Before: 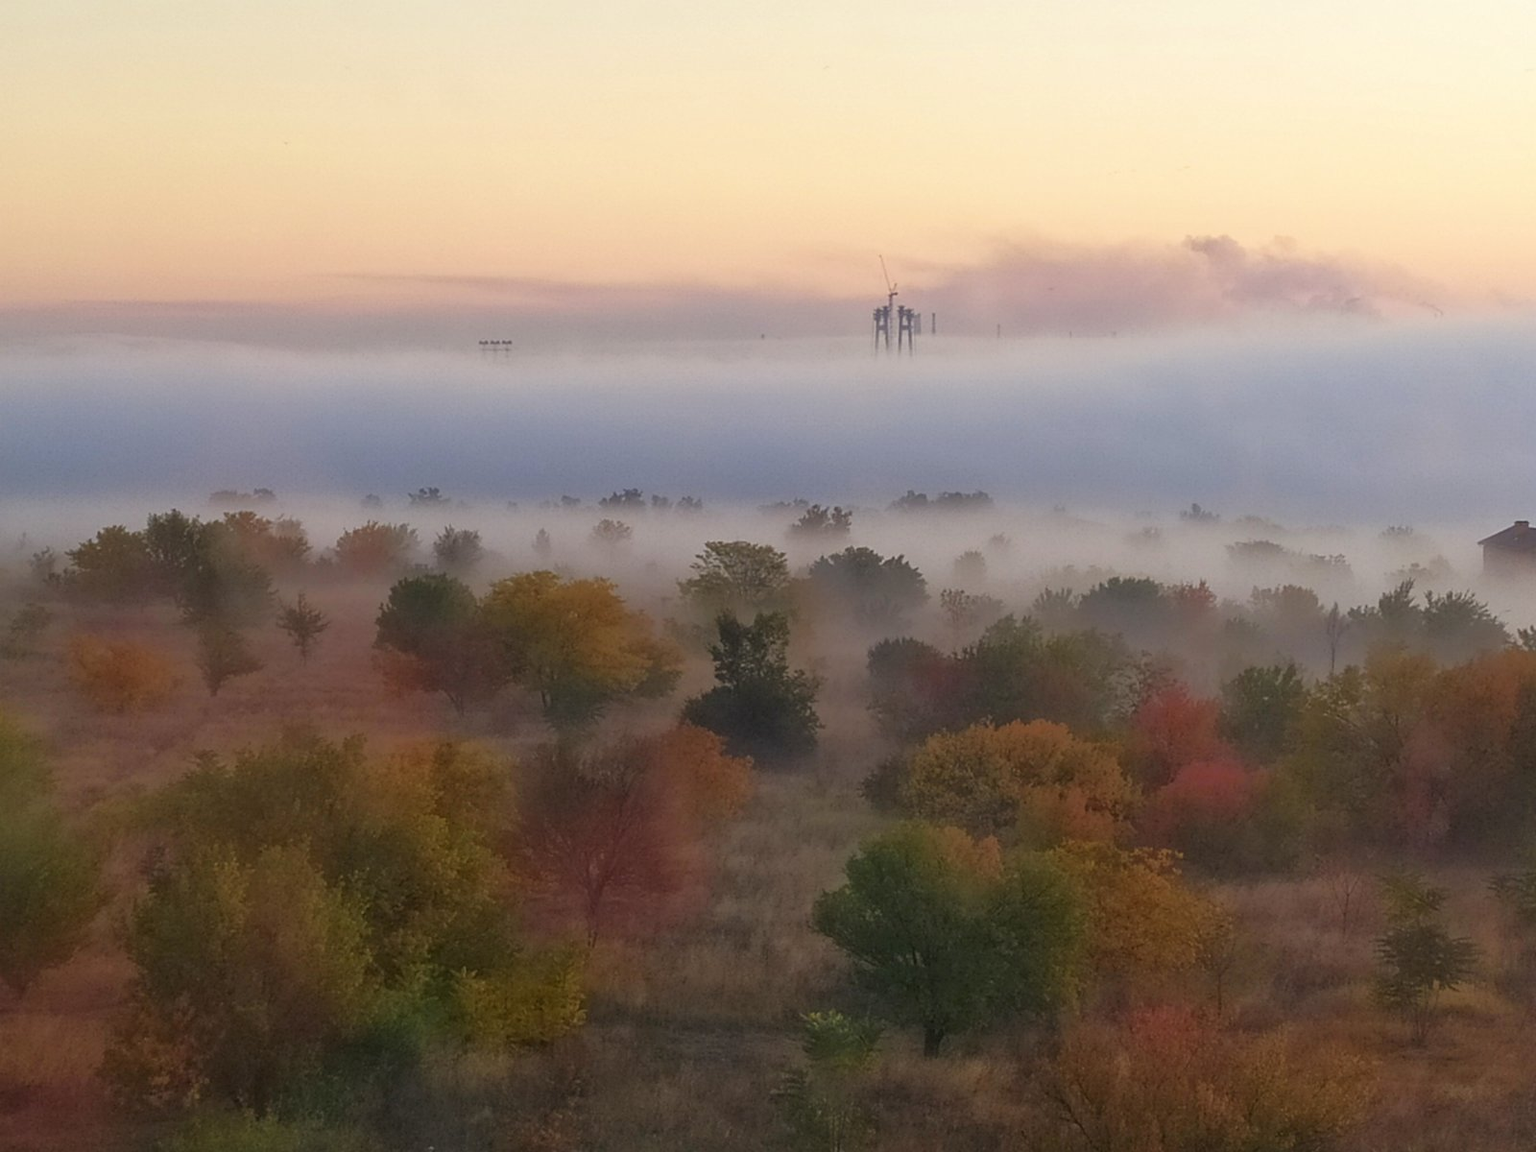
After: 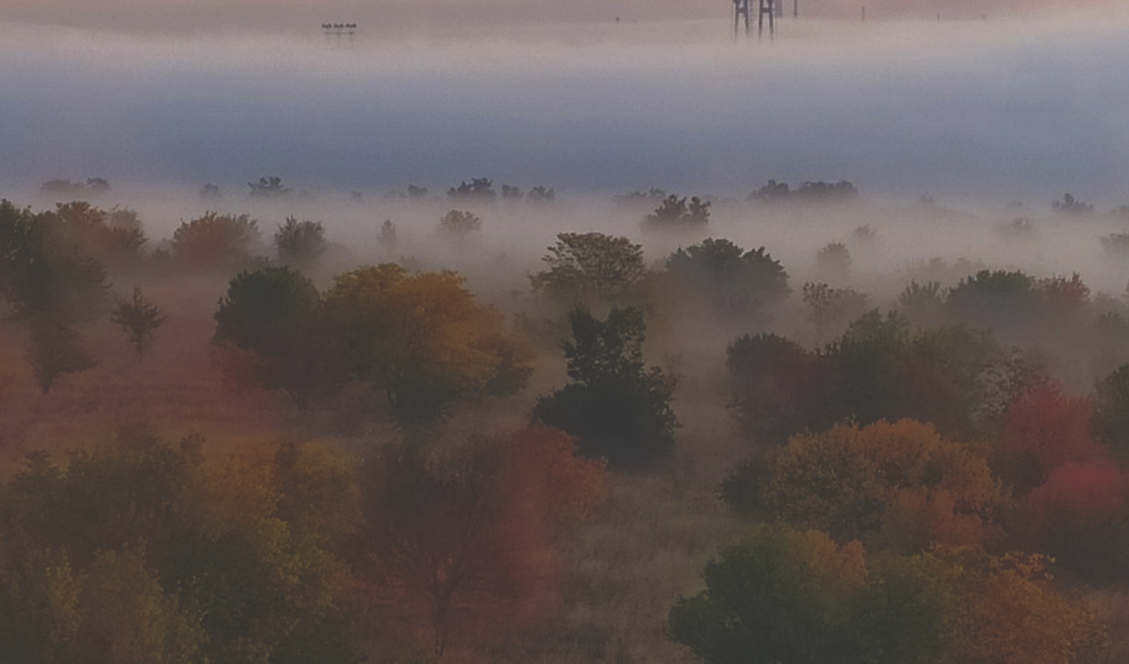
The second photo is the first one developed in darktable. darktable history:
crop: left 11.123%, top 27.61%, right 18.3%, bottom 17.034%
rgb curve: curves: ch0 [(0, 0.186) (0.314, 0.284) (0.775, 0.708) (1, 1)], compensate middle gray true, preserve colors none
